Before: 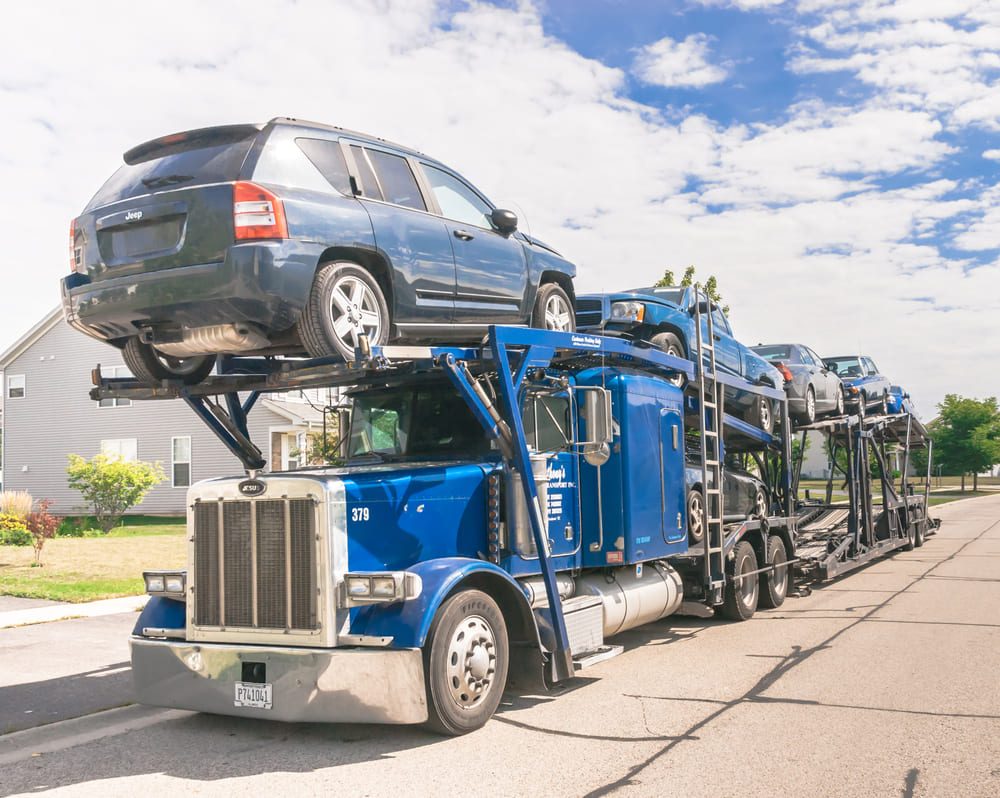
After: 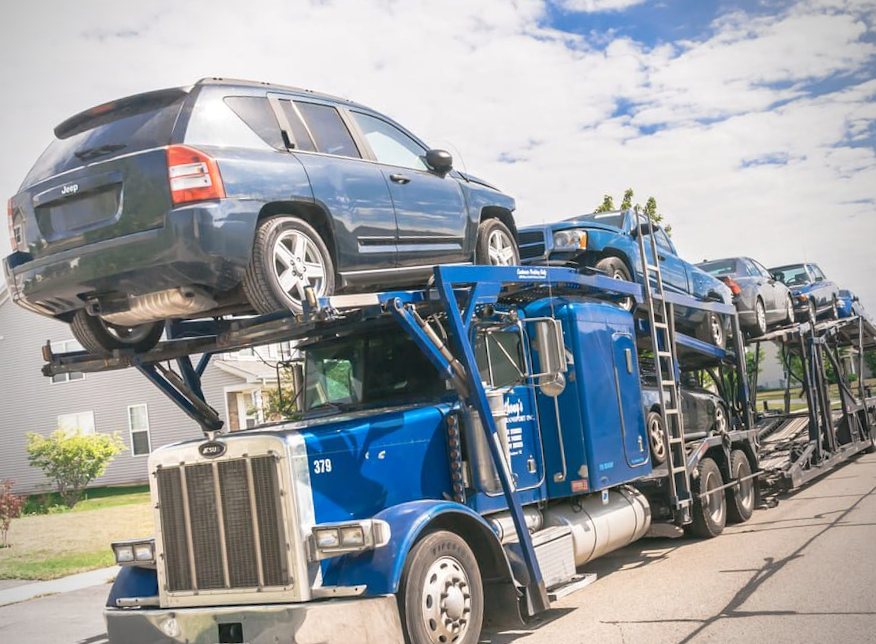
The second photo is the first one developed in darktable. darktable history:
vignetting: unbound false
crop: left 7.856%, top 11.836%, right 10.12%, bottom 15.387%
rotate and perspective: rotation -5.2°, automatic cropping off
